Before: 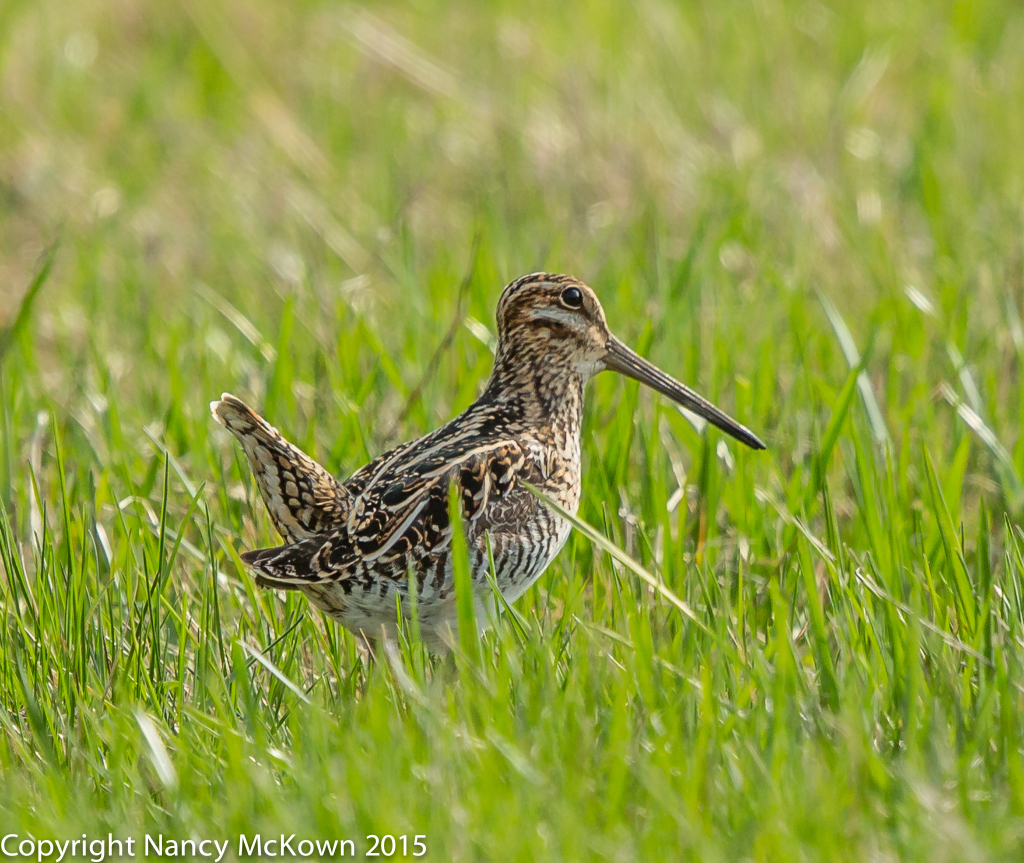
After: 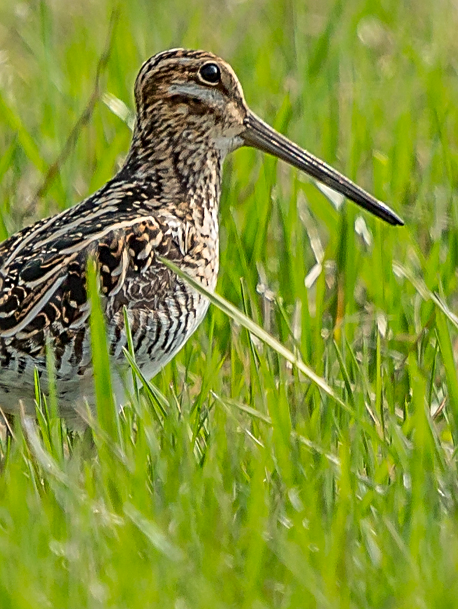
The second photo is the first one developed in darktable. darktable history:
sharpen: on, module defaults
haze removal: strength 0.249, distance 0.245, compatibility mode true, adaptive false
crop: left 35.376%, top 26.046%, right 19.811%, bottom 3.358%
